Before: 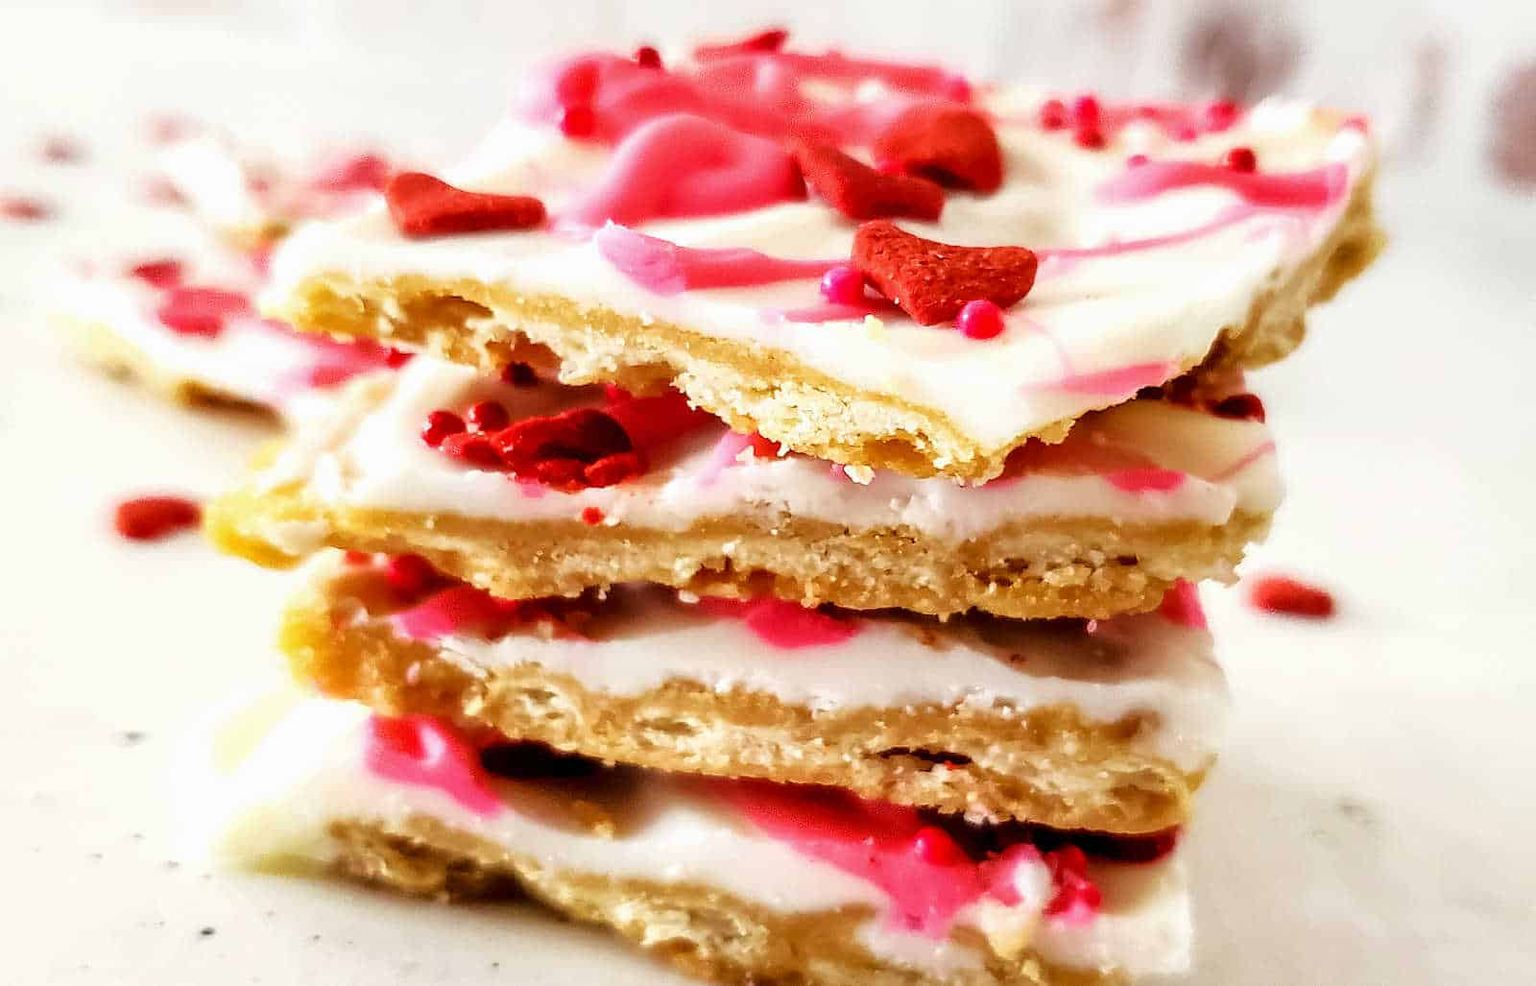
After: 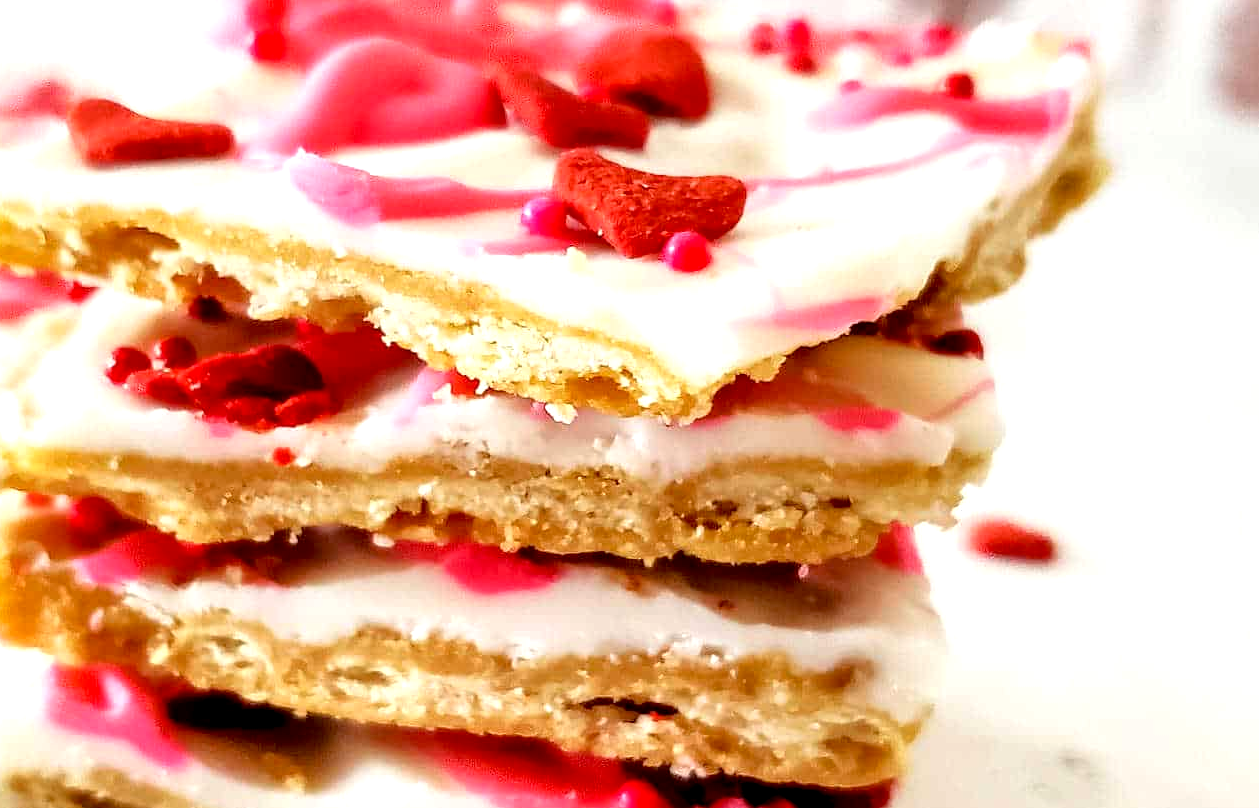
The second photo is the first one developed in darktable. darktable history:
exposure: black level correction 0.005, exposure 0.278 EV, compensate highlight preservation false
crop and rotate: left 20.906%, top 7.94%, right 0.353%, bottom 13.36%
